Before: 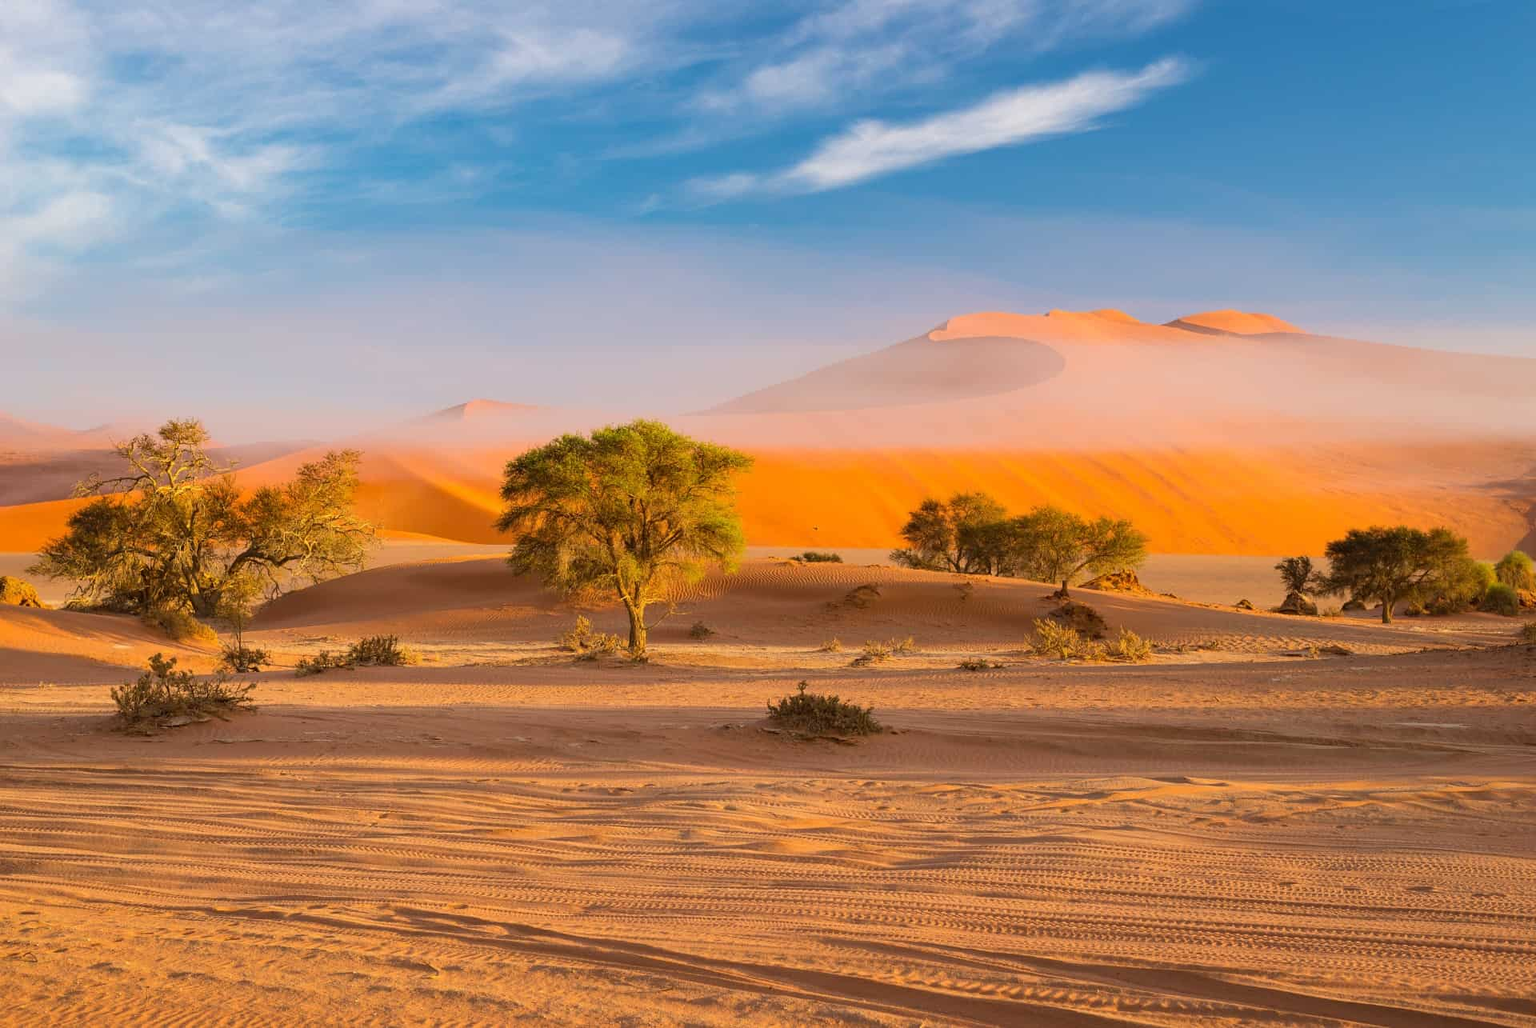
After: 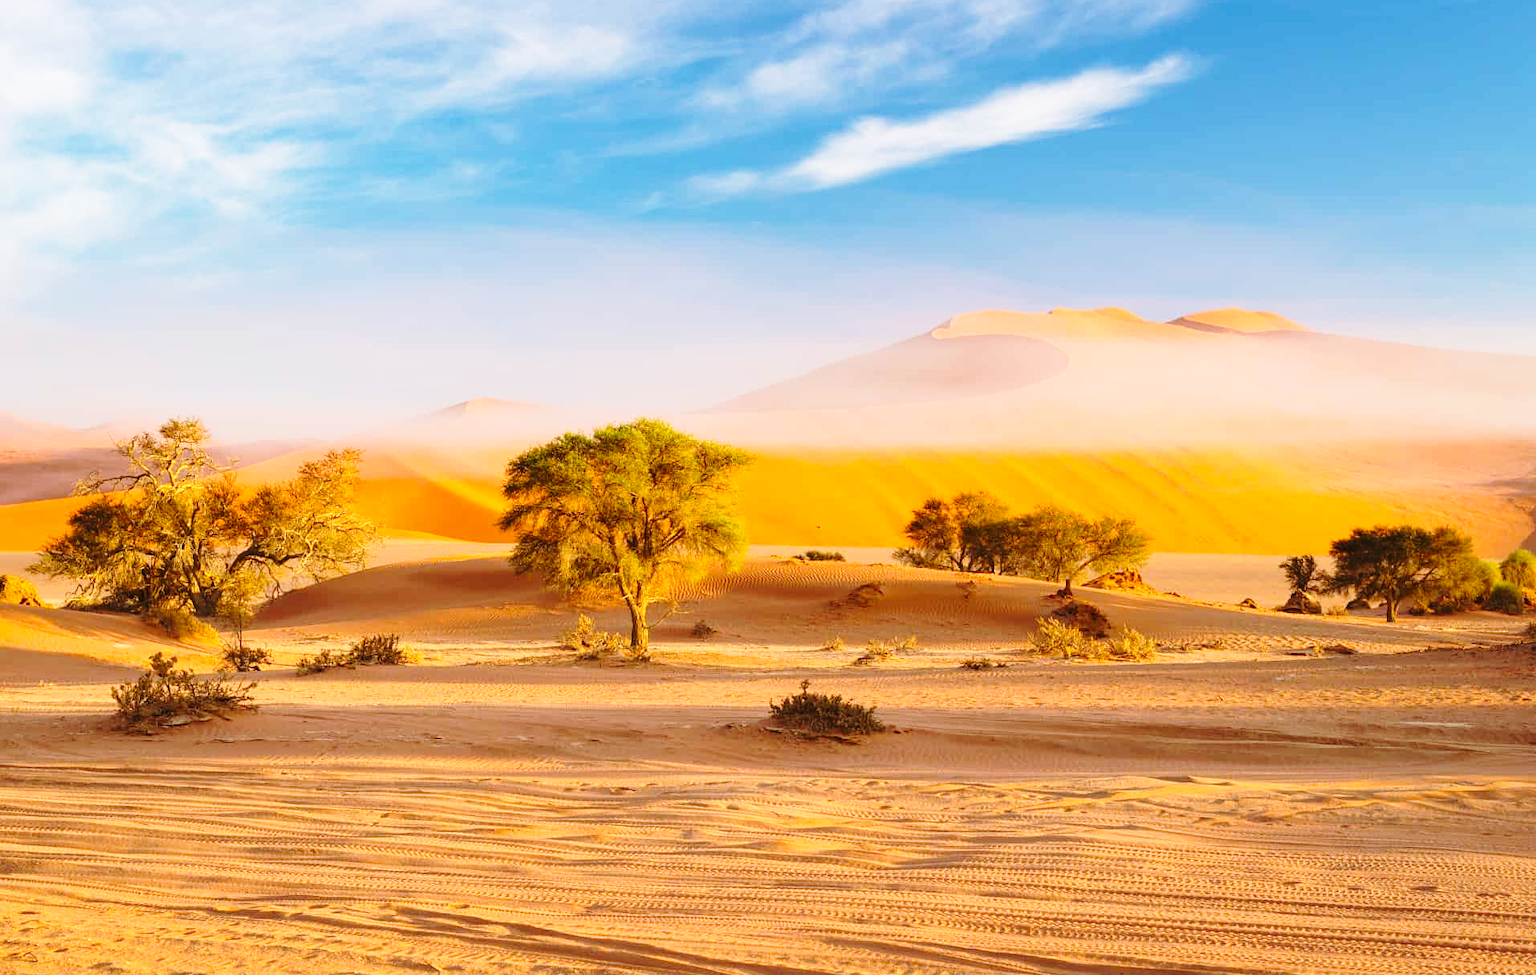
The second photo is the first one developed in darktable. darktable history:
base curve: curves: ch0 [(0, 0) (0.036, 0.037) (0.121, 0.228) (0.46, 0.76) (0.859, 0.983) (1, 1)], preserve colors none
crop: top 0.316%, right 0.265%, bottom 5.065%
